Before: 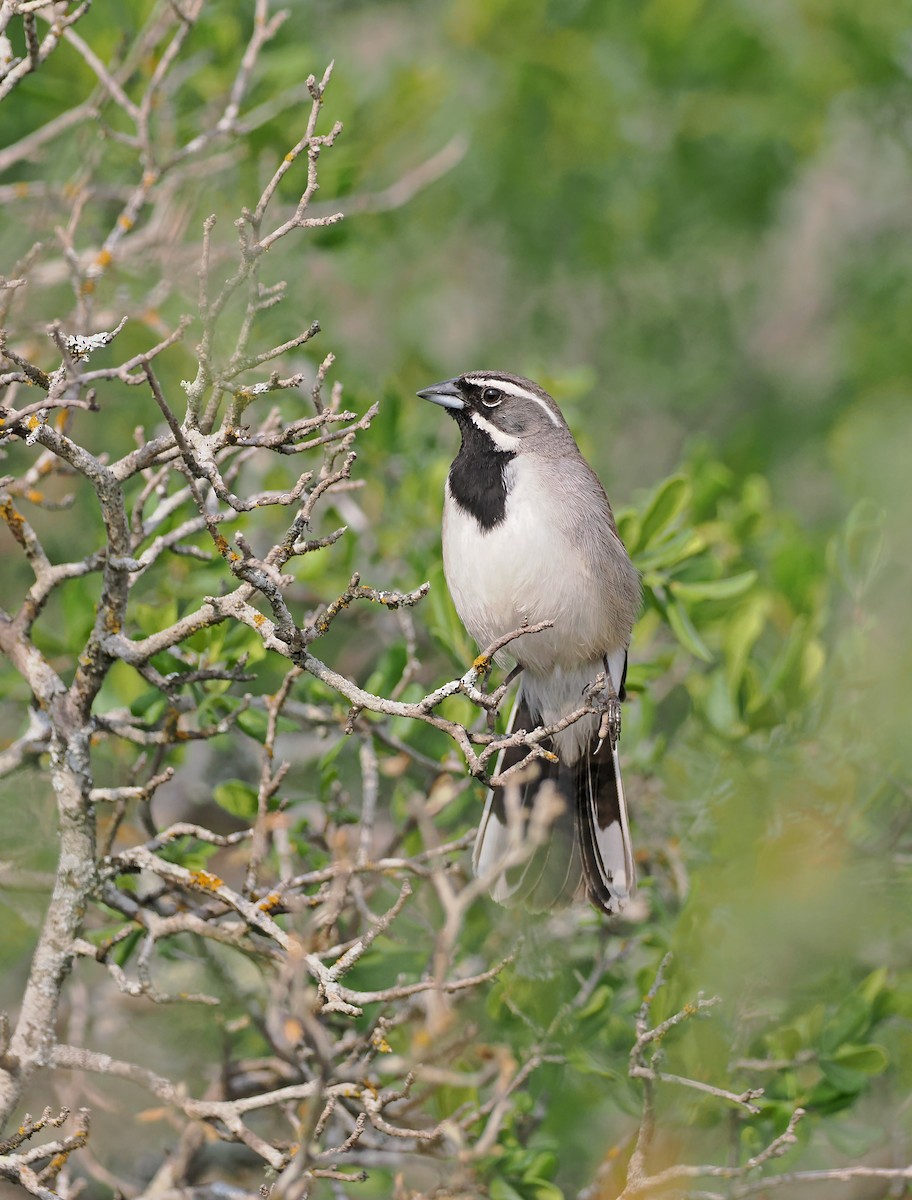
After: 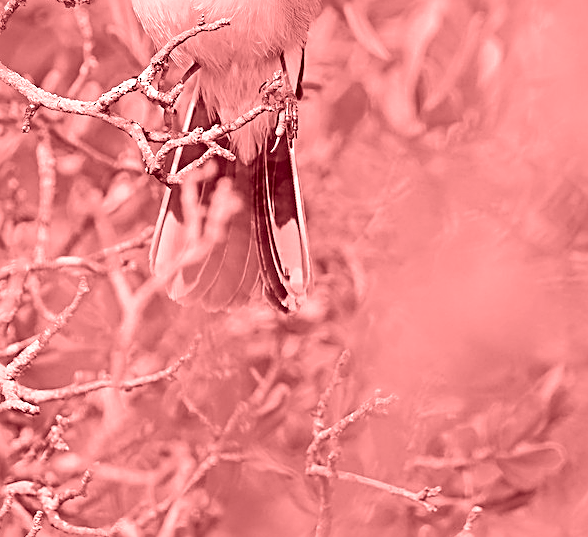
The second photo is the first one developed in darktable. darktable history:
crop and rotate: left 35.509%, top 50.238%, bottom 4.934%
sharpen: radius 2.584, amount 0.688
colorize: saturation 60%, source mix 100%
